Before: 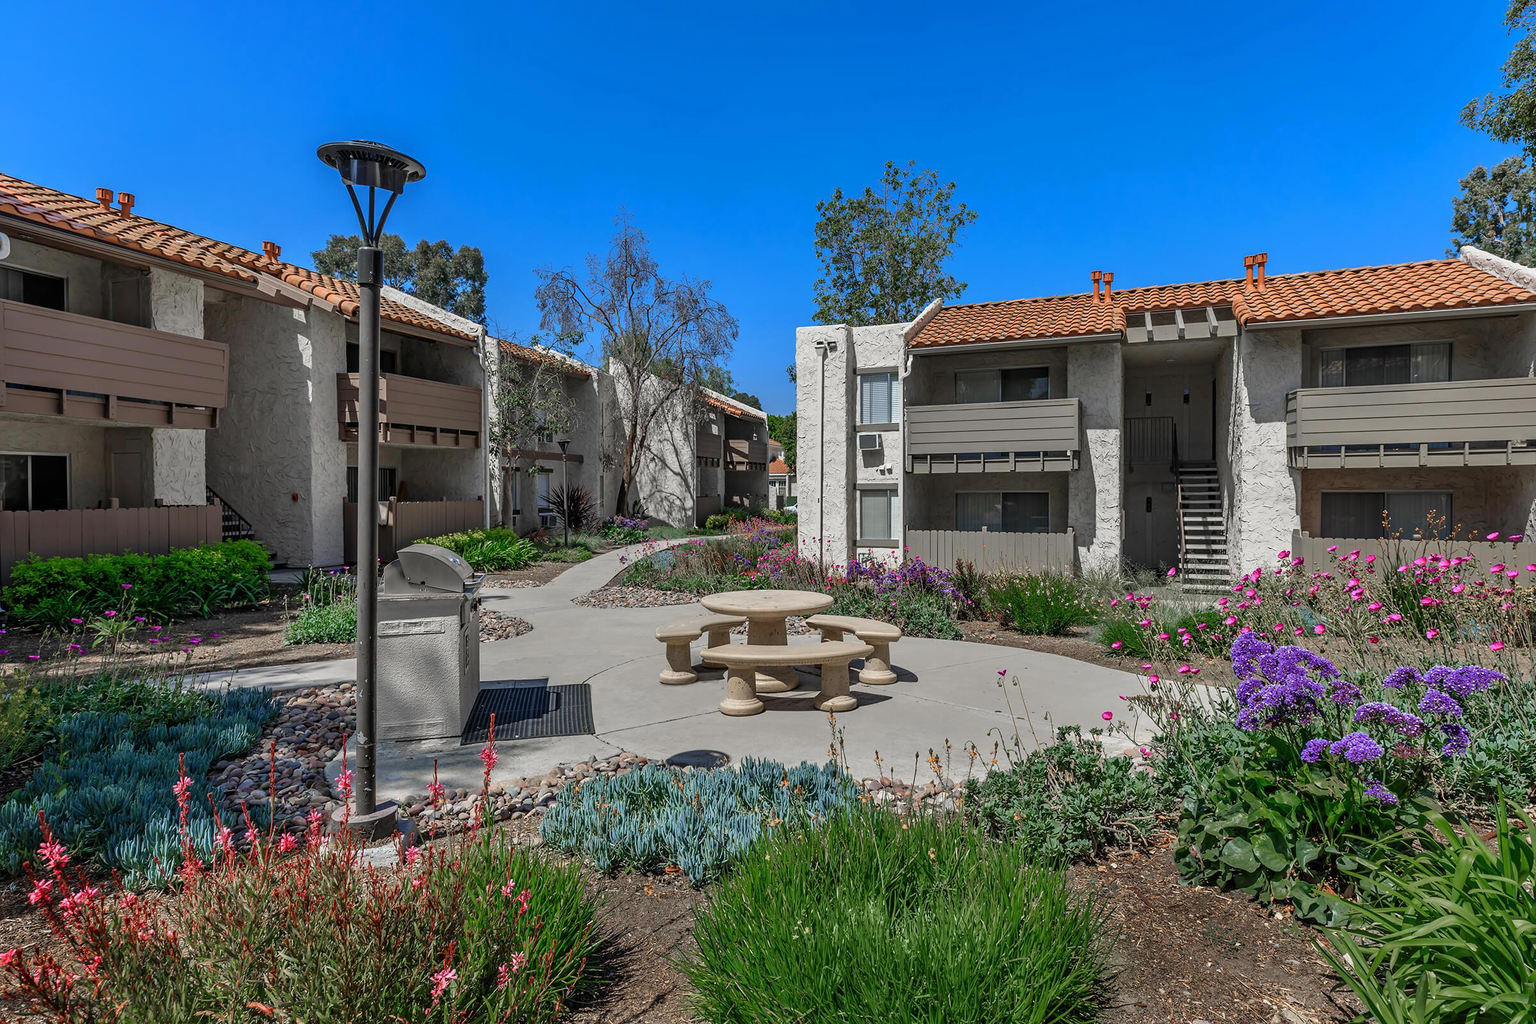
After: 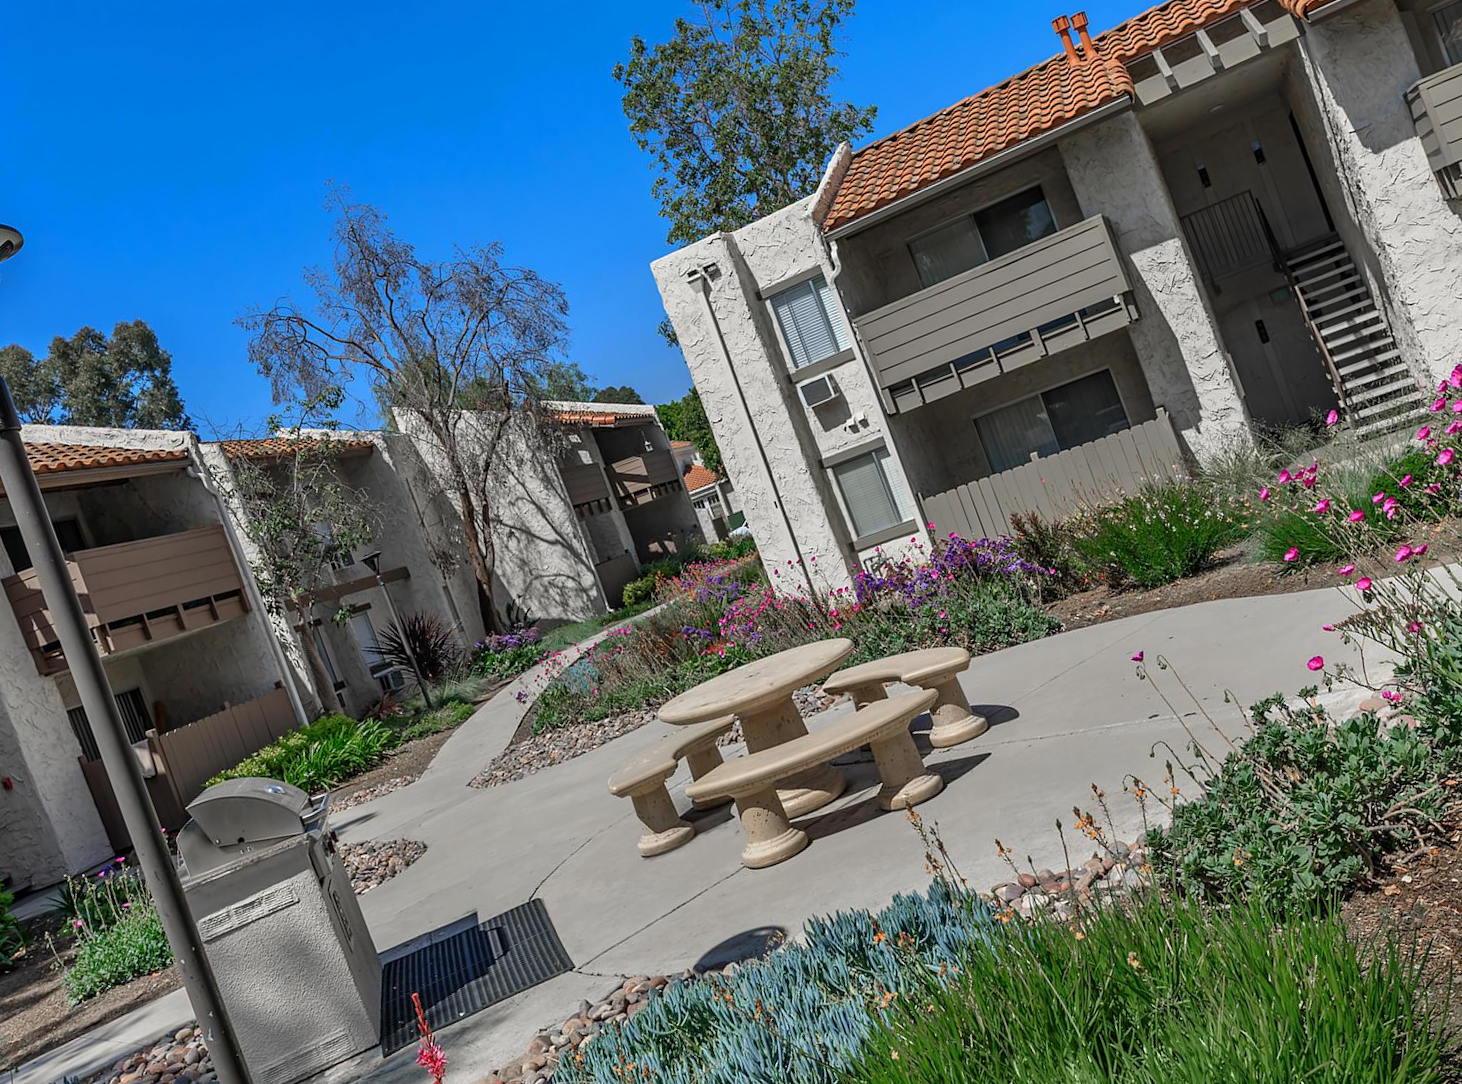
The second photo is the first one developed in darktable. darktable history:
crop and rotate: angle 20.32°, left 6.976%, right 4.128%, bottom 1.171%
